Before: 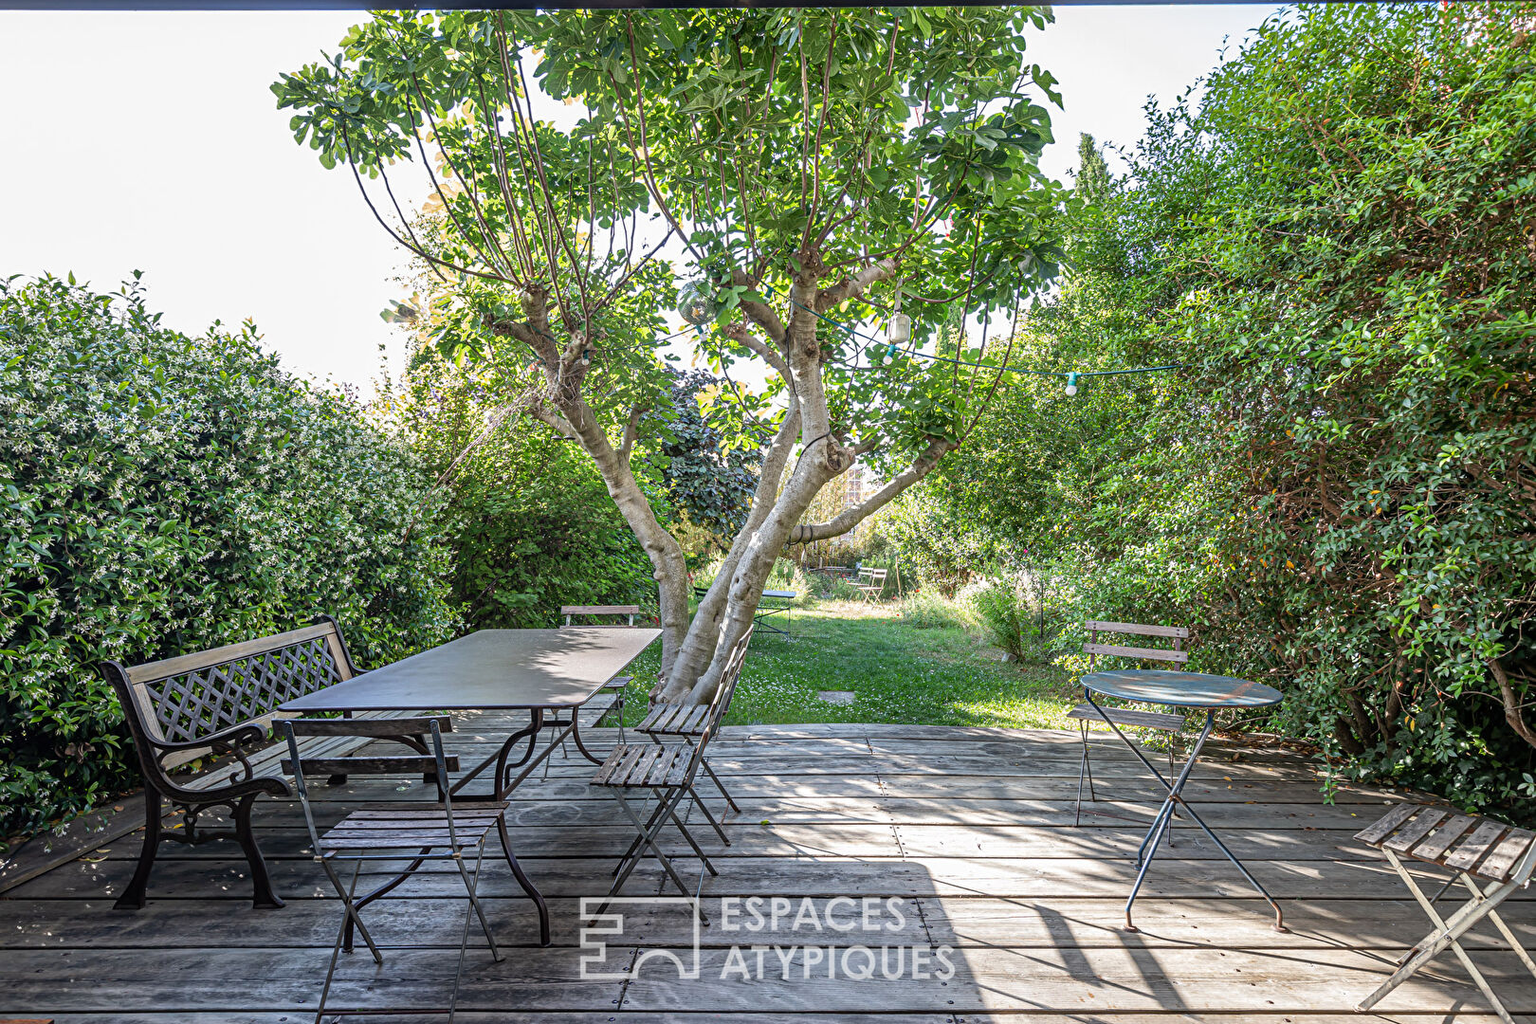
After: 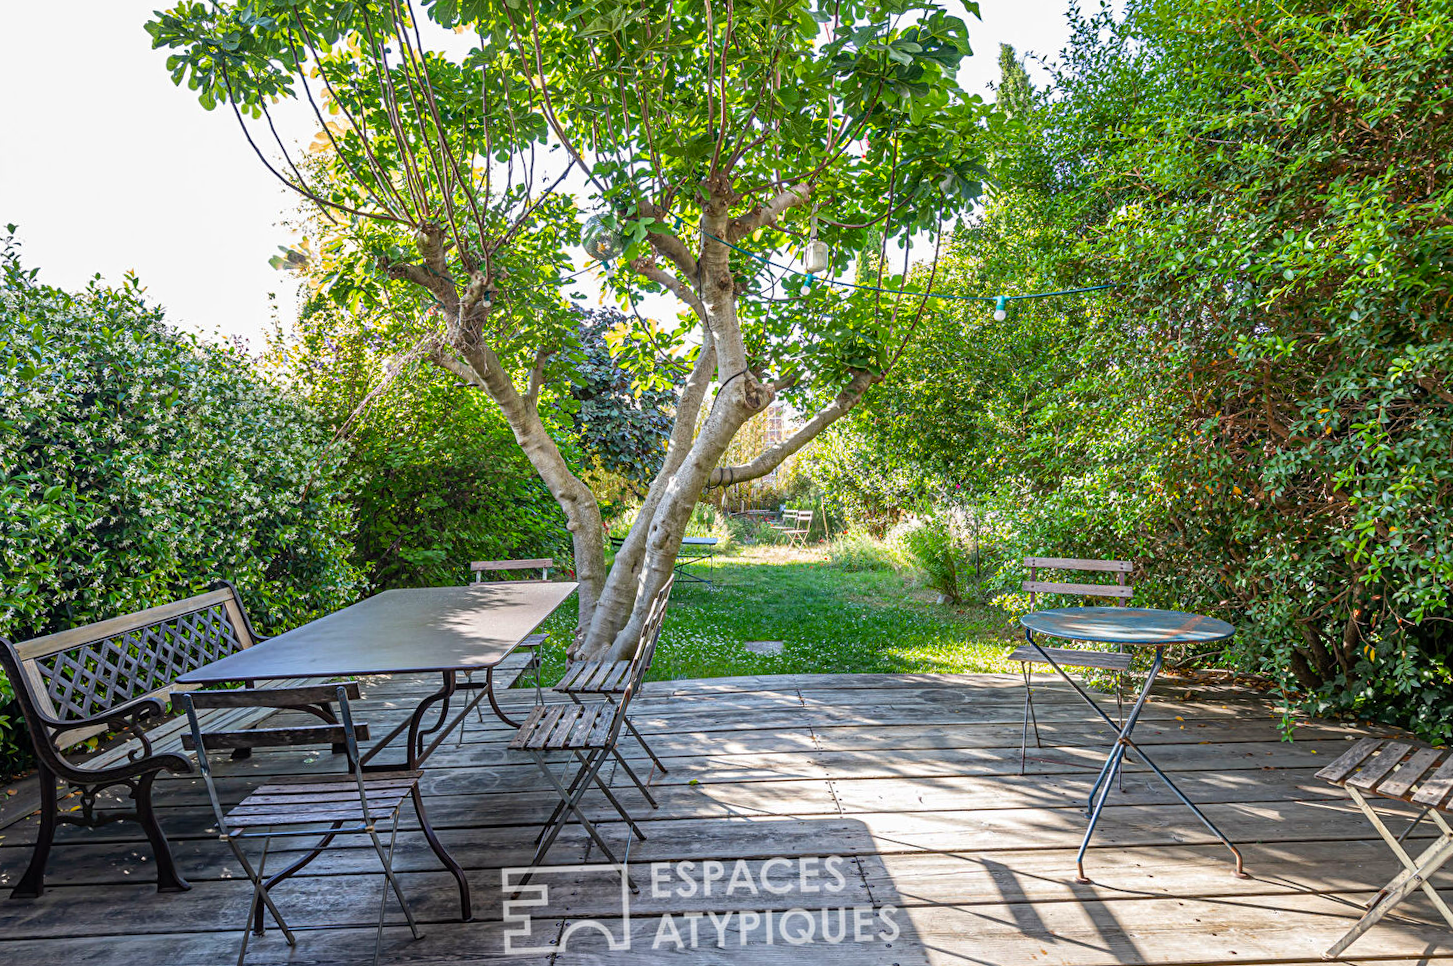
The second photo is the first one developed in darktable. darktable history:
color balance rgb: perceptual saturation grading › global saturation 38.871%
crop and rotate: angle 2.07°, left 5.46%, top 5.704%
